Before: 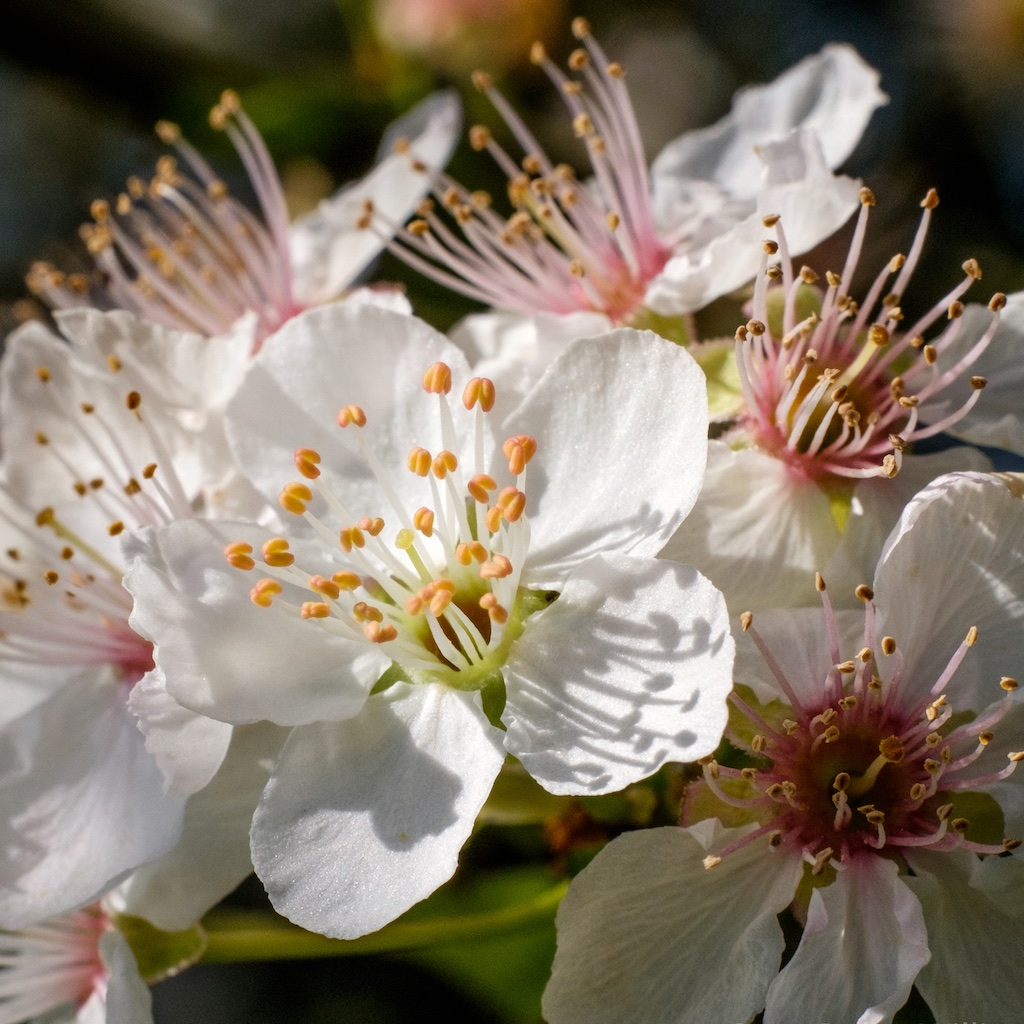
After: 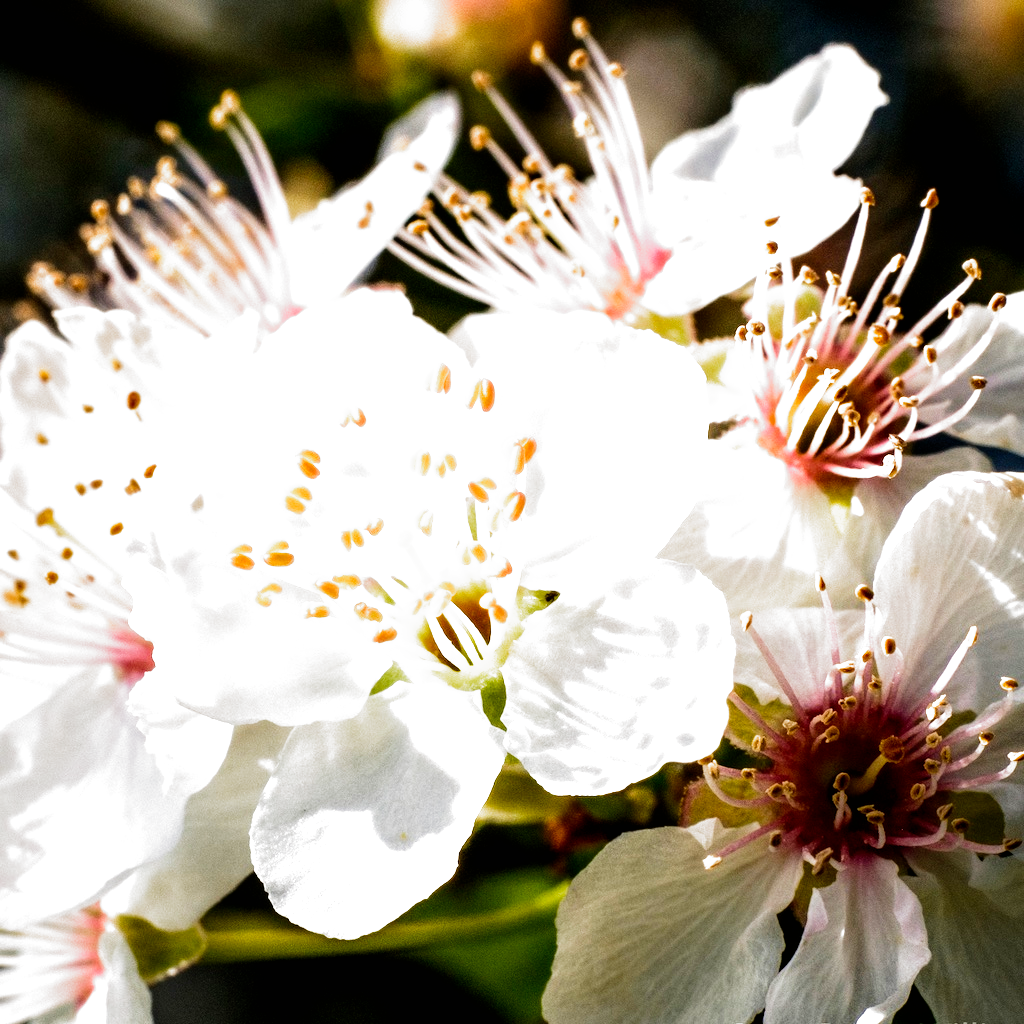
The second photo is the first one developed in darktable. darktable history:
tone equalizer: -8 EV 0.001 EV, -7 EV -0.002 EV, -6 EV 0.002 EV, -5 EV -0.03 EV, -4 EV -0.116 EV, -3 EV -0.169 EV, -2 EV 0.24 EV, -1 EV 0.702 EV, +0 EV 0.493 EV
exposure: exposure 0.669 EV, compensate highlight preservation false
filmic rgb: black relative exposure -8.2 EV, white relative exposure 2.2 EV, threshold 3 EV, hardness 7.11, latitude 75%, contrast 1.325, highlights saturation mix -2%, shadows ↔ highlights balance 30%, preserve chrominance no, color science v5 (2021), contrast in shadows safe, contrast in highlights safe, enable highlight reconstruction true
